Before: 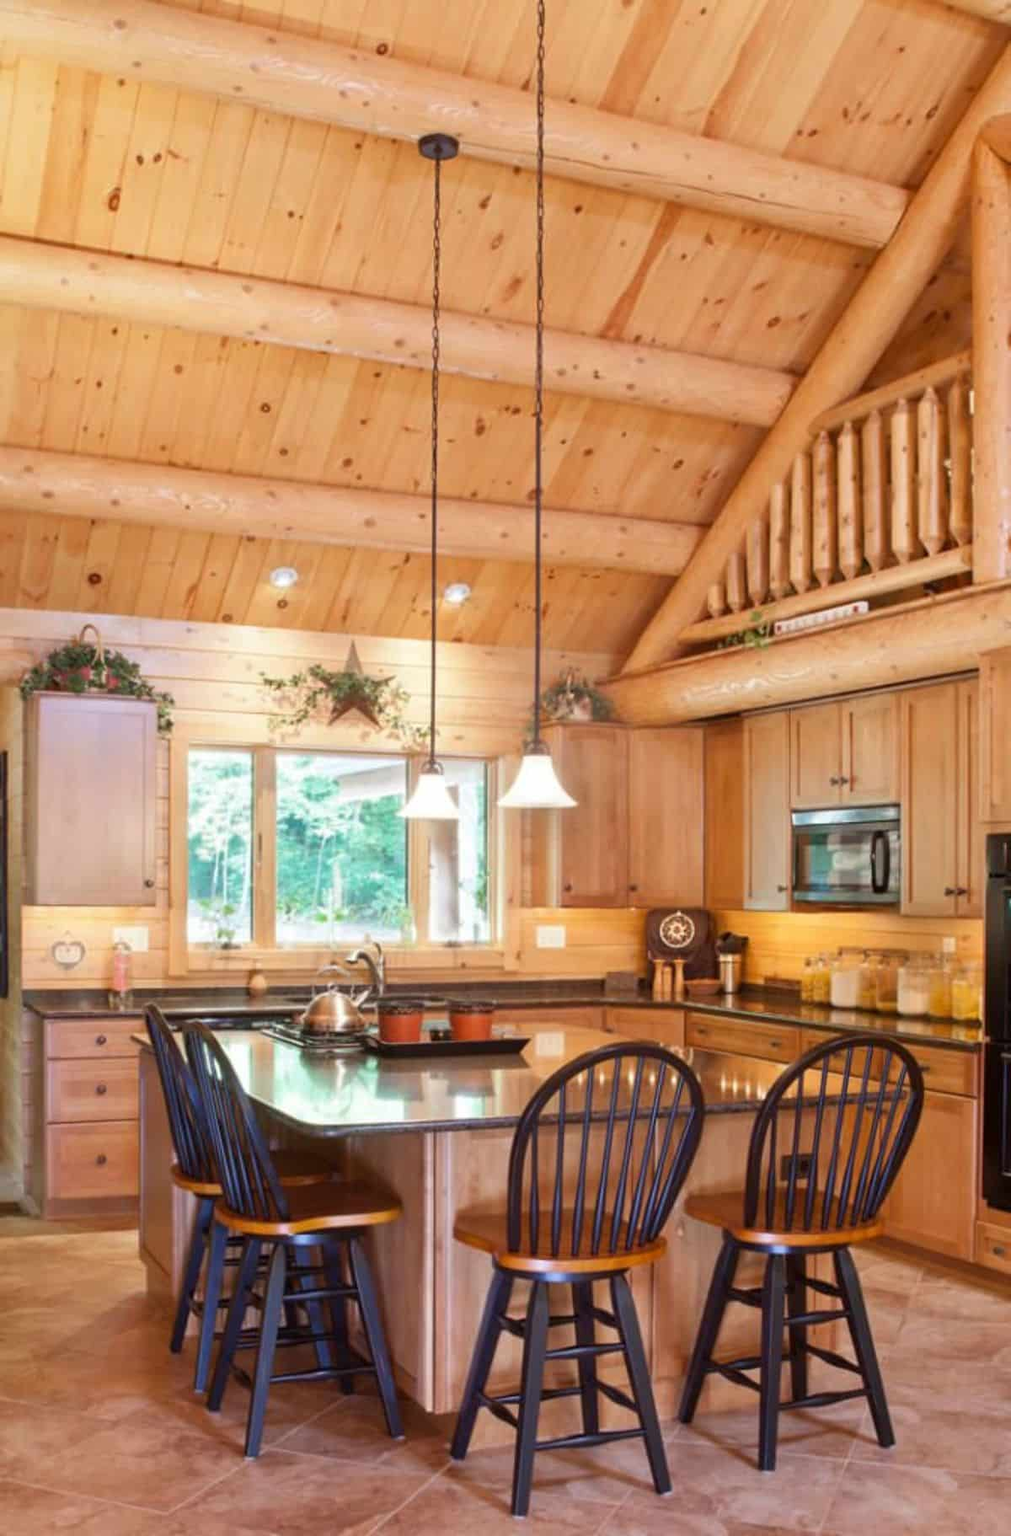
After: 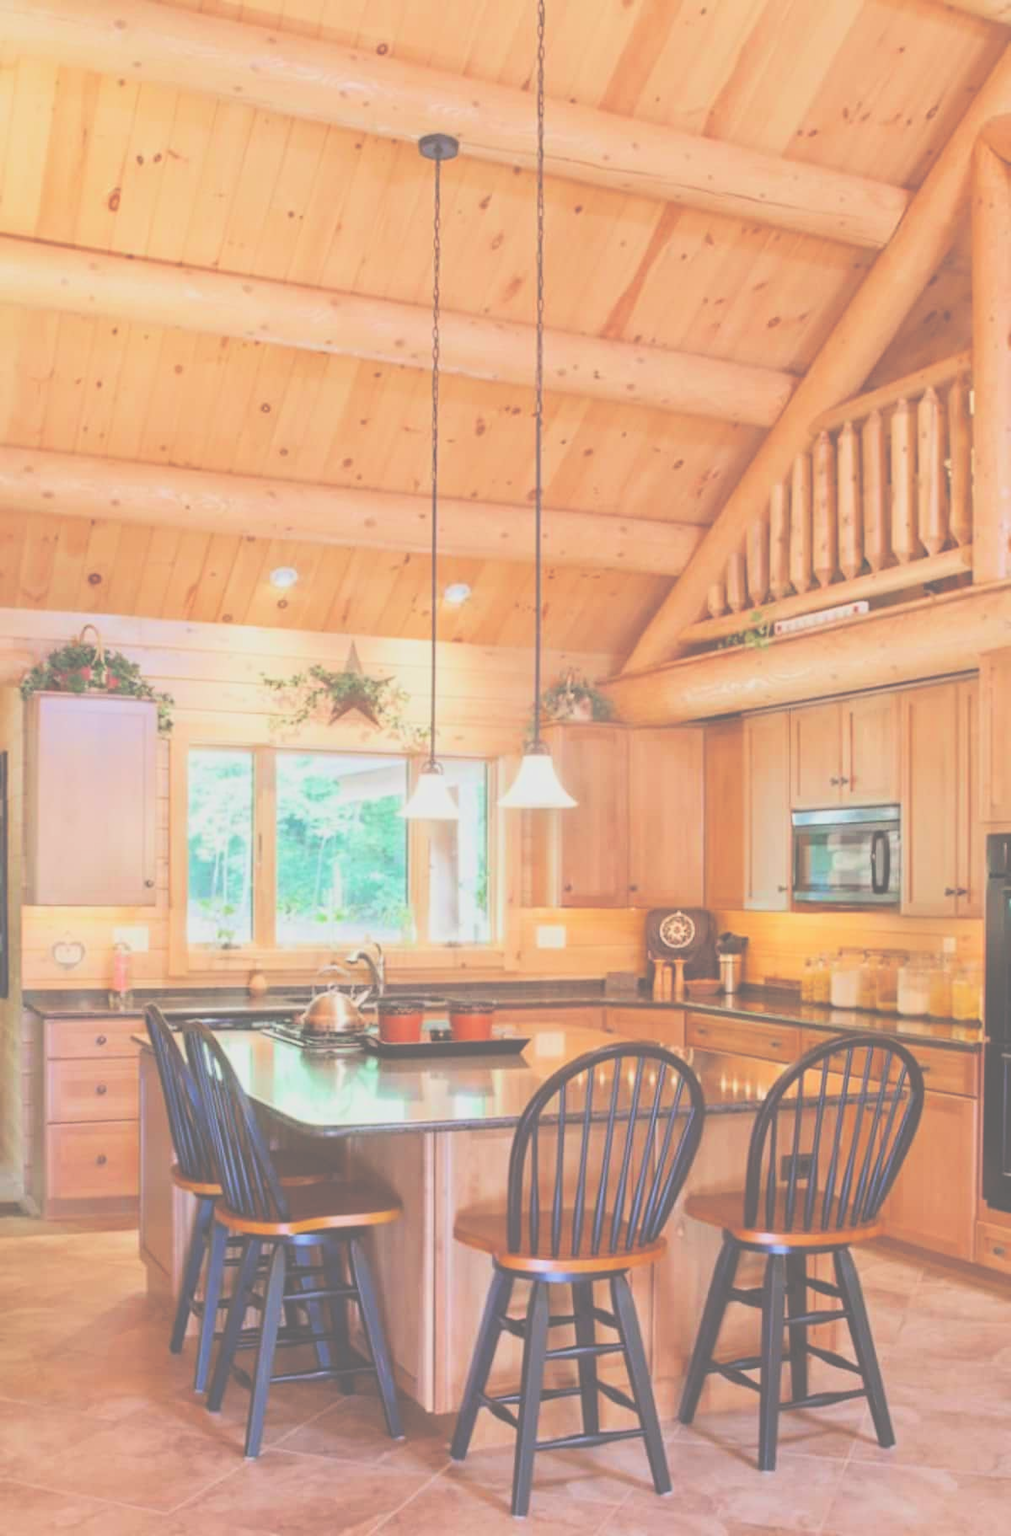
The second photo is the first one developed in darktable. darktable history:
filmic rgb: black relative exposure -7.08 EV, white relative exposure 5.36 EV, threshold 5.95 EV, hardness 3.02, color science v6 (2022), enable highlight reconstruction true
exposure: black level correction -0.072, exposure 0.502 EV, compensate highlight preservation false
tone equalizer: -8 EV -0.431 EV, -7 EV -0.428 EV, -6 EV -0.345 EV, -5 EV -0.225 EV, -3 EV 0.218 EV, -2 EV 0.352 EV, -1 EV 0.393 EV, +0 EV 0.42 EV
